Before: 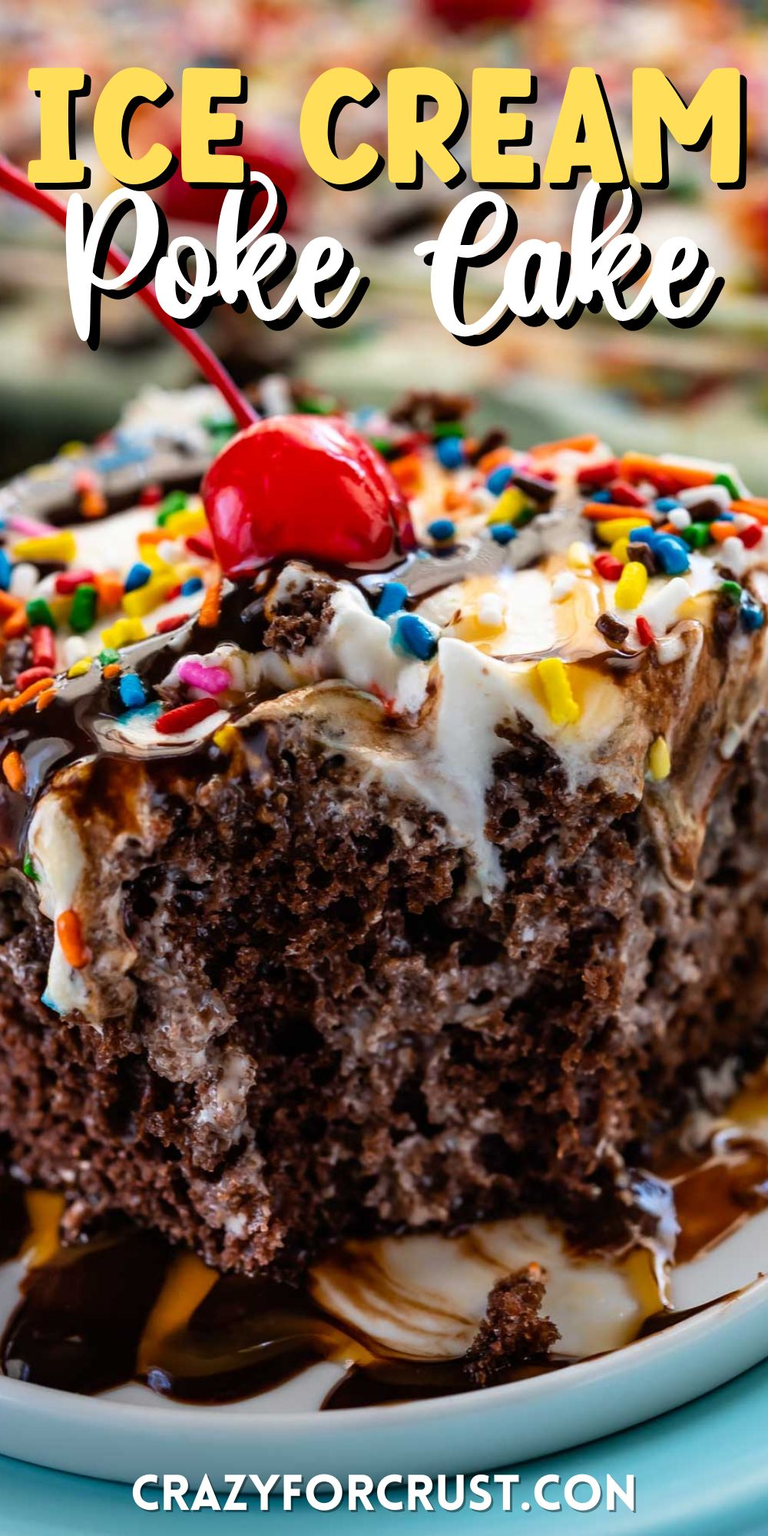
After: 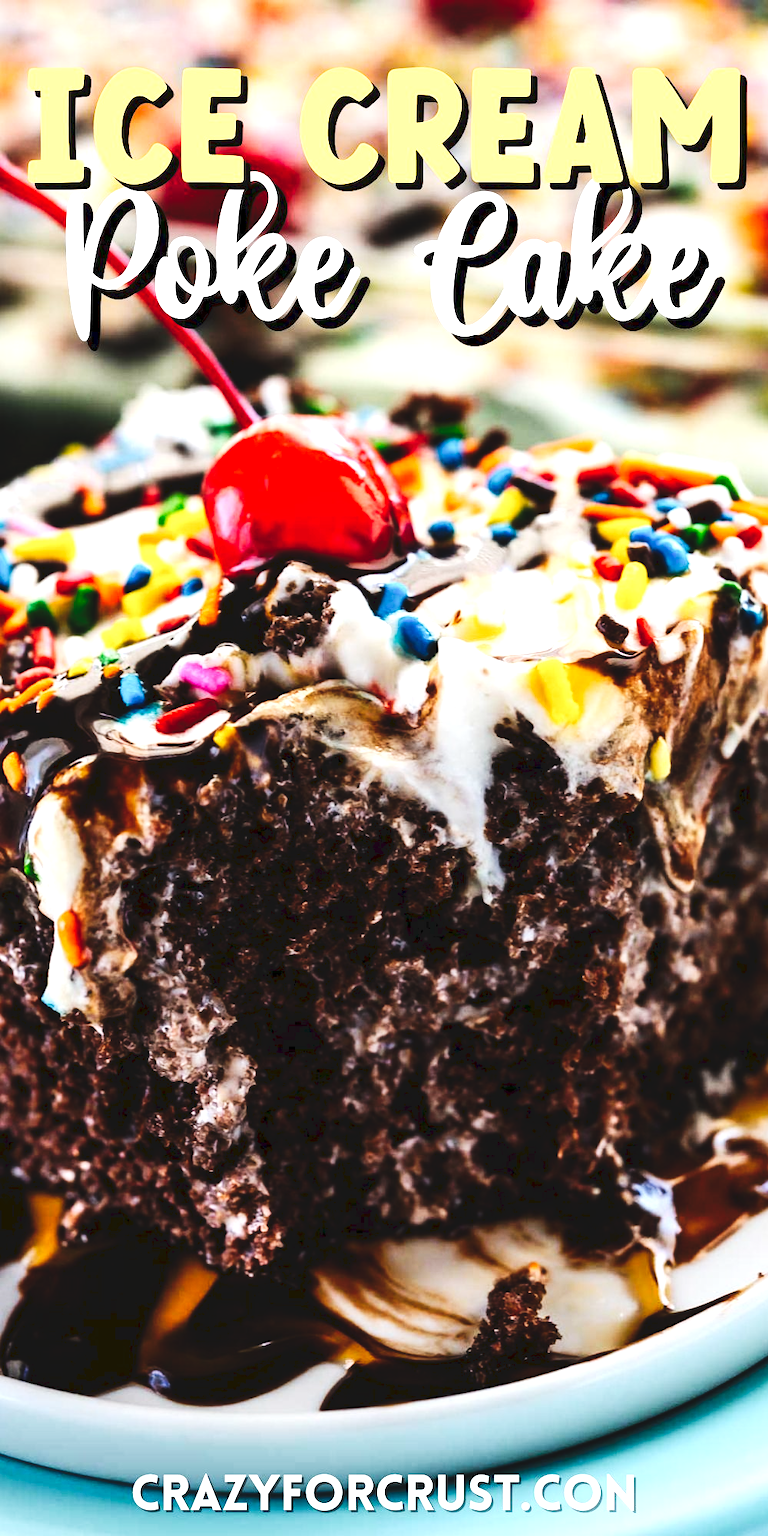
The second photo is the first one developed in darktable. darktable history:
tone curve: curves: ch0 [(0, 0) (0.003, 0.072) (0.011, 0.077) (0.025, 0.082) (0.044, 0.094) (0.069, 0.106) (0.1, 0.125) (0.136, 0.145) (0.177, 0.173) (0.224, 0.216) (0.277, 0.281) (0.335, 0.356) (0.399, 0.436) (0.468, 0.53) (0.543, 0.629) (0.623, 0.724) (0.709, 0.808) (0.801, 0.88) (0.898, 0.941) (1, 1)], preserve colors none
tone equalizer: -8 EV -1.08 EV, -7 EV -1.01 EV, -6 EV -0.867 EV, -5 EV -0.578 EV, -3 EV 0.578 EV, -2 EV 0.867 EV, -1 EV 1.01 EV, +0 EV 1.08 EV, edges refinement/feathering 500, mask exposure compensation -1.57 EV, preserve details no
